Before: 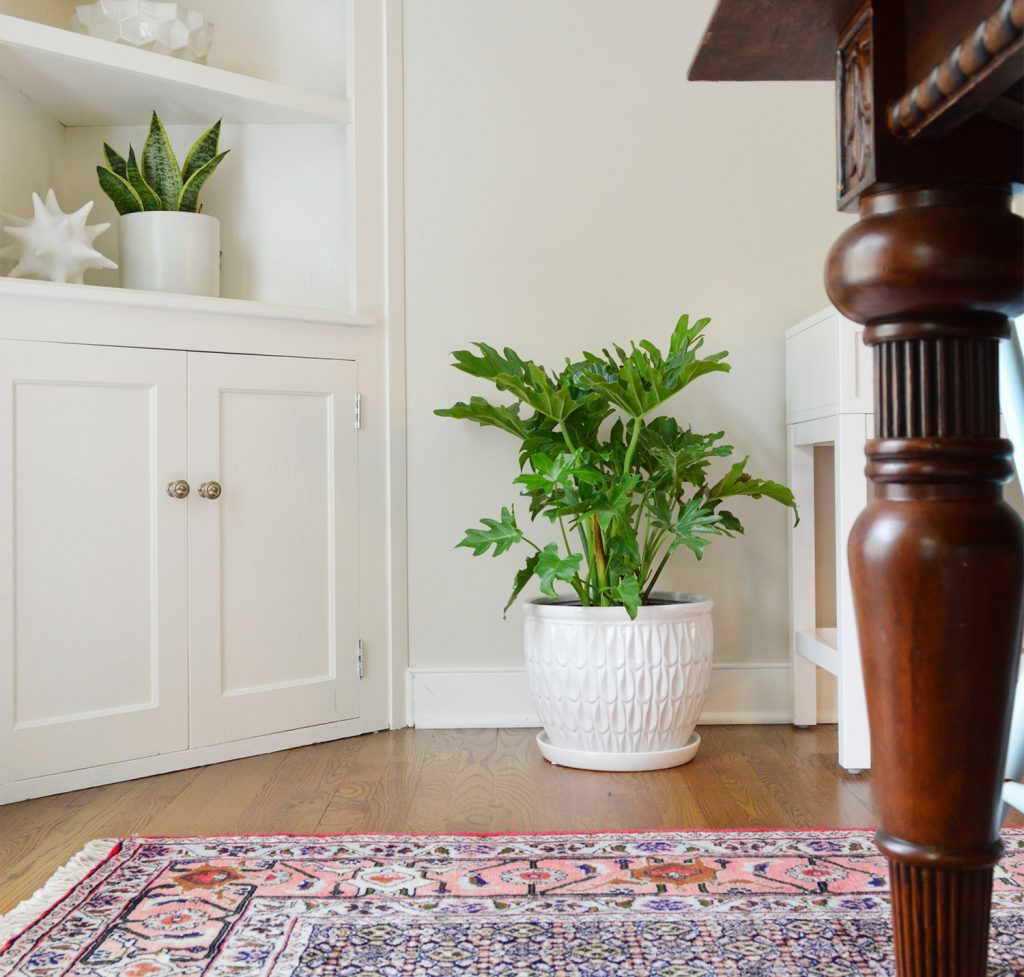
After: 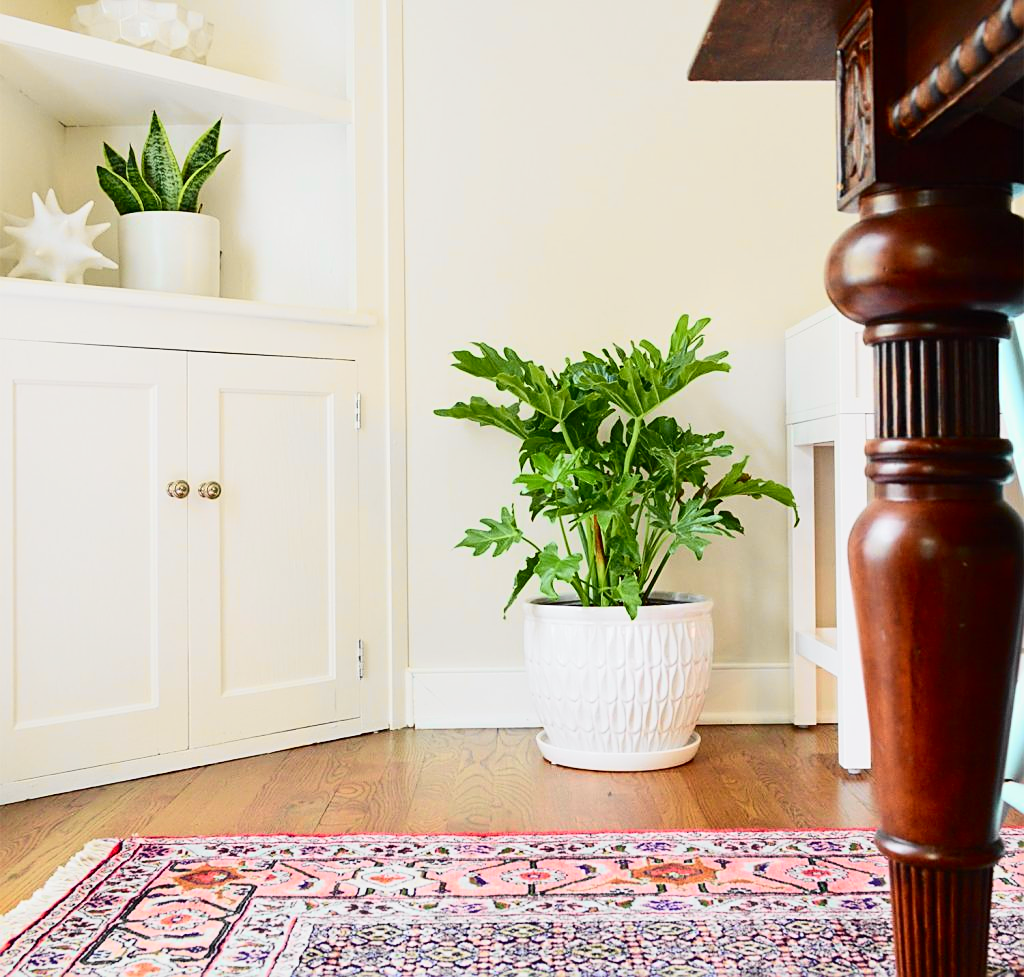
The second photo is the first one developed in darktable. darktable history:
tone curve: curves: ch0 [(0, 0) (0.131, 0.116) (0.316, 0.345) (0.501, 0.584) (0.629, 0.732) (0.812, 0.888) (1, 0.974)]; ch1 [(0, 0) (0.366, 0.367) (0.475, 0.453) (0.494, 0.497) (0.504, 0.503) (0.553, 0.584) (1, 1)]; ch2 [(0, 0) (0.333, 0.346) (0.375, 0.375) (0.424, 0.43) (0.476, 0.492) (0.502, 0.501) (0.533, 0.556) (0.566, 0.599) (0.614, 0.653) (1, 1)], color space Lab, independent channels, preserve colors none
contrast brightness saturation: contrast 0.1, brightness 0.015, saturation 0.022
sharpen: on, module defaults
